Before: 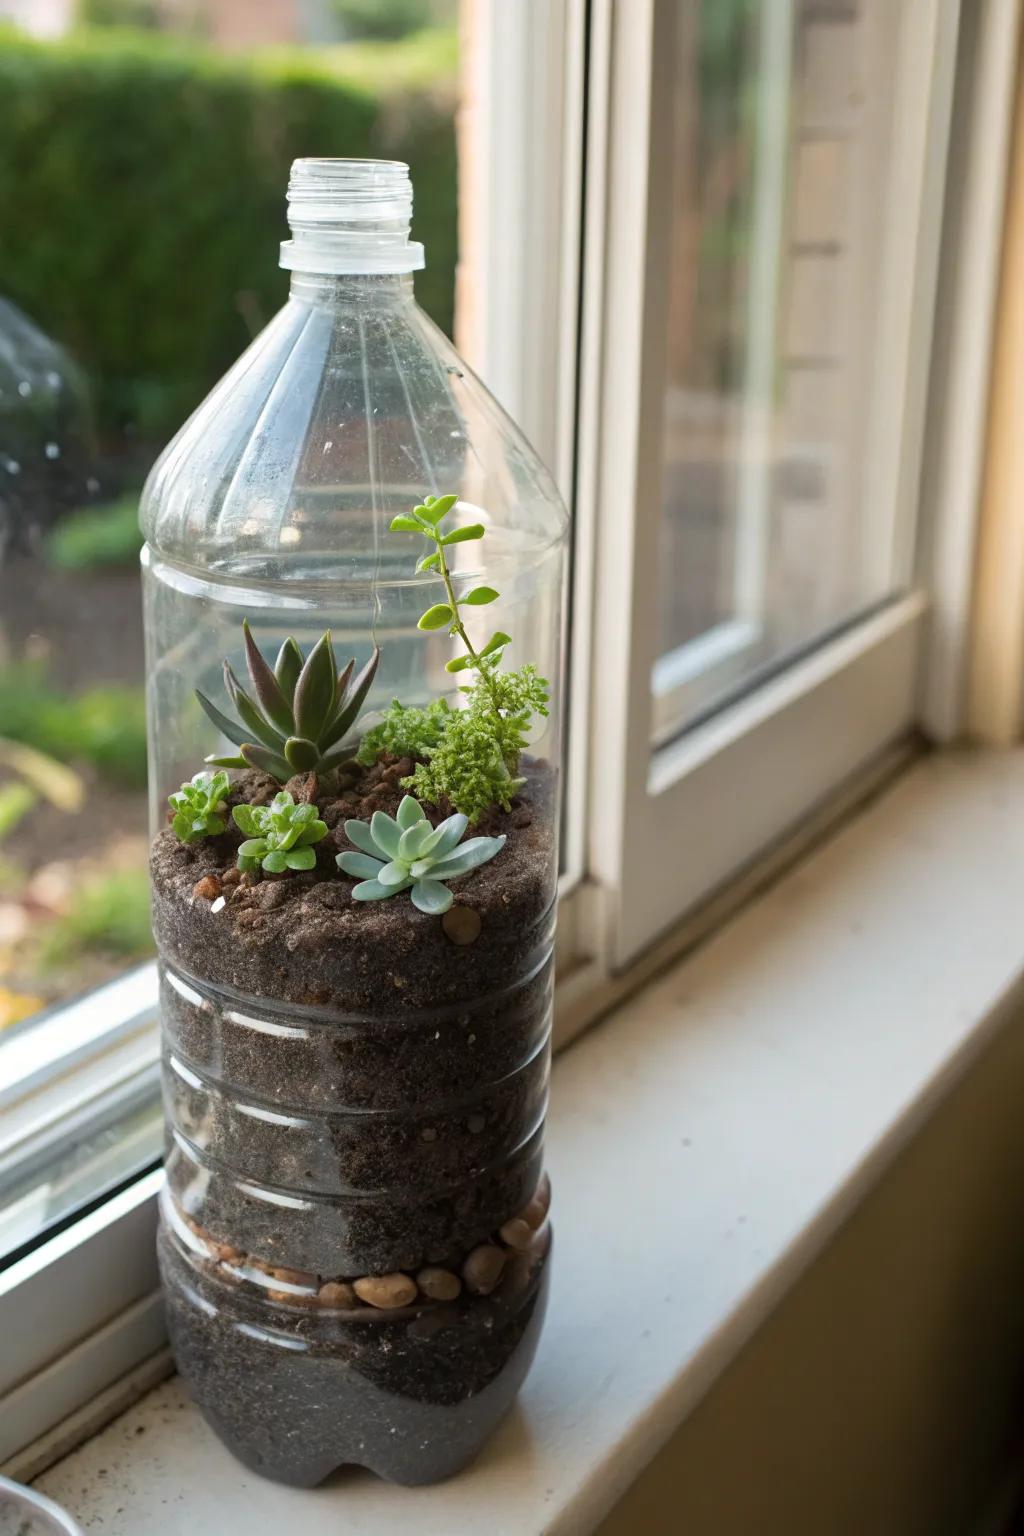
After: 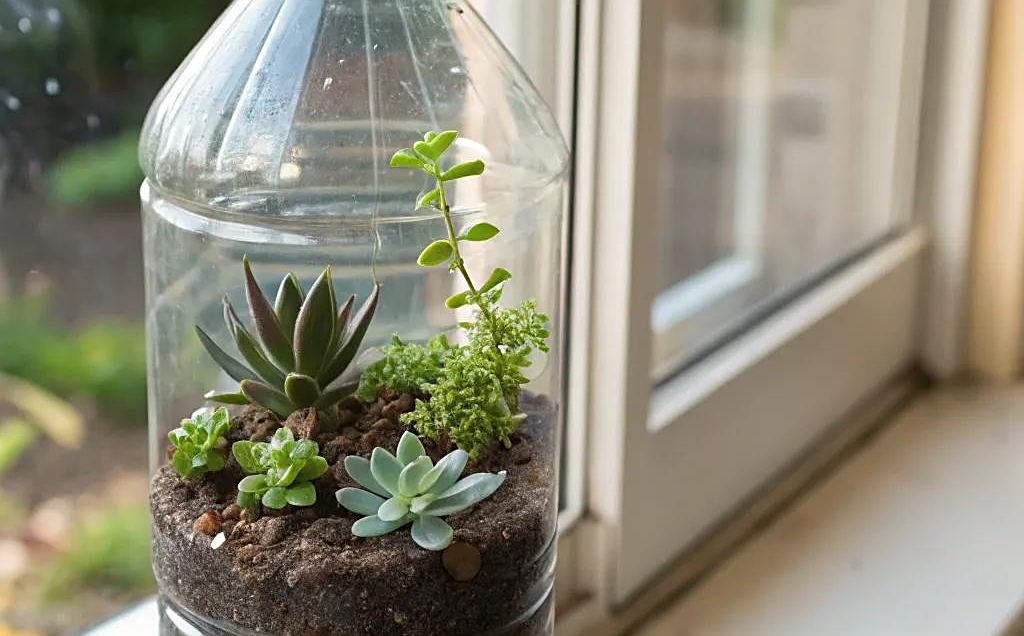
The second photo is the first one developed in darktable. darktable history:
crop and rotate: top 23.734%, bottom 34.796%
sharpen: on, module defaults
